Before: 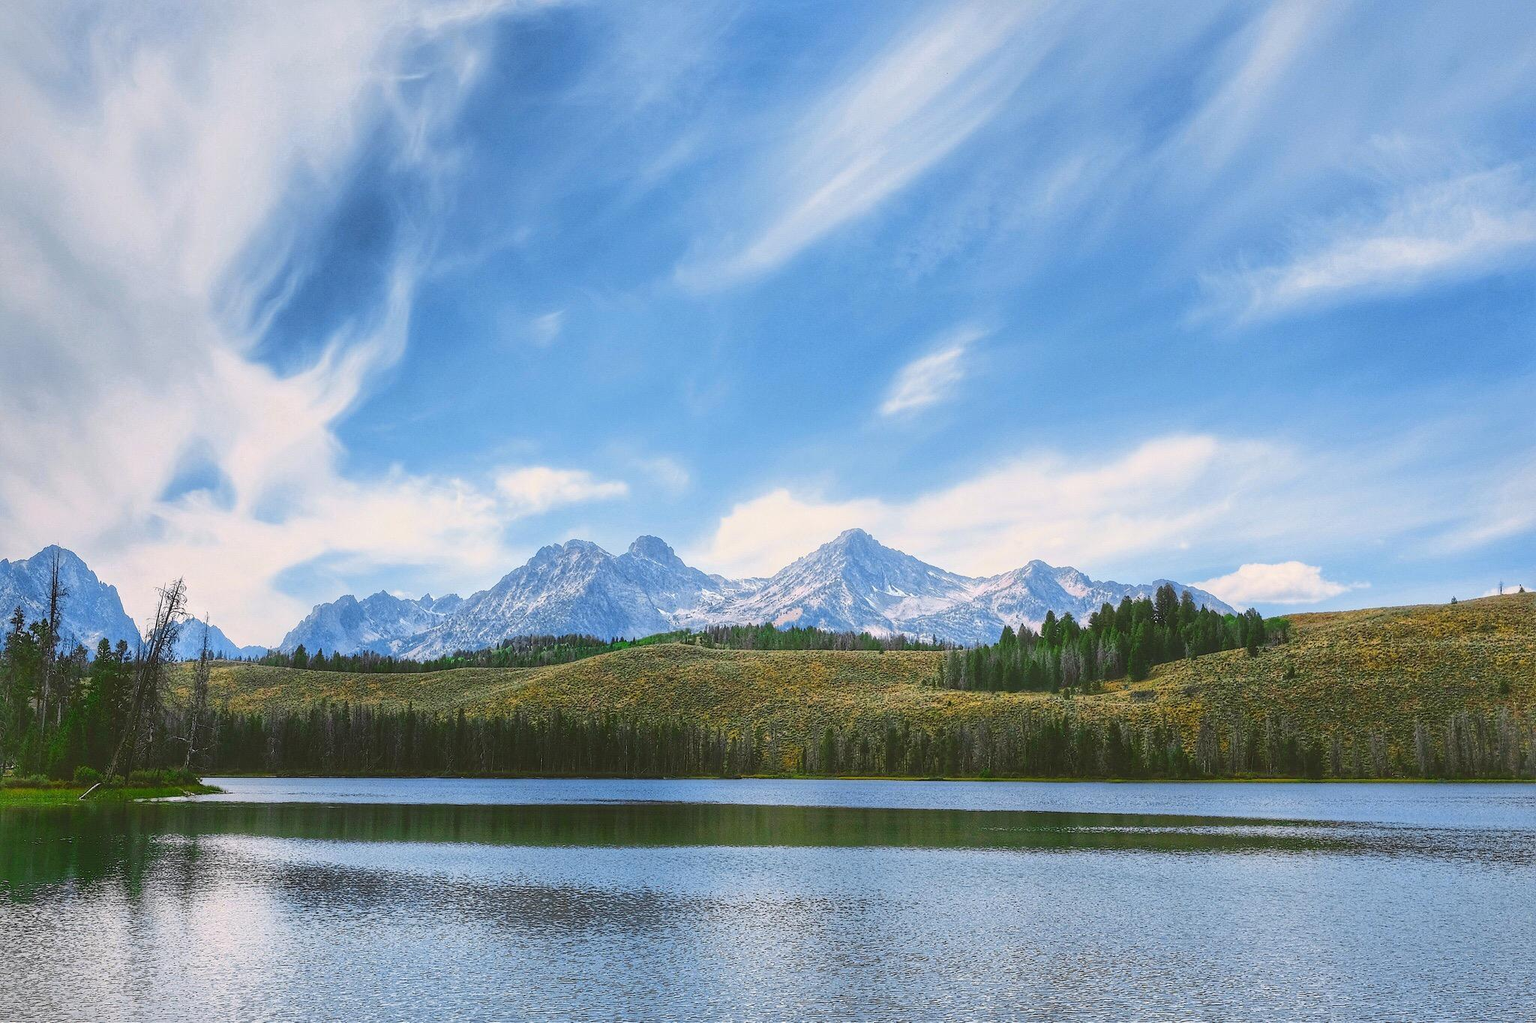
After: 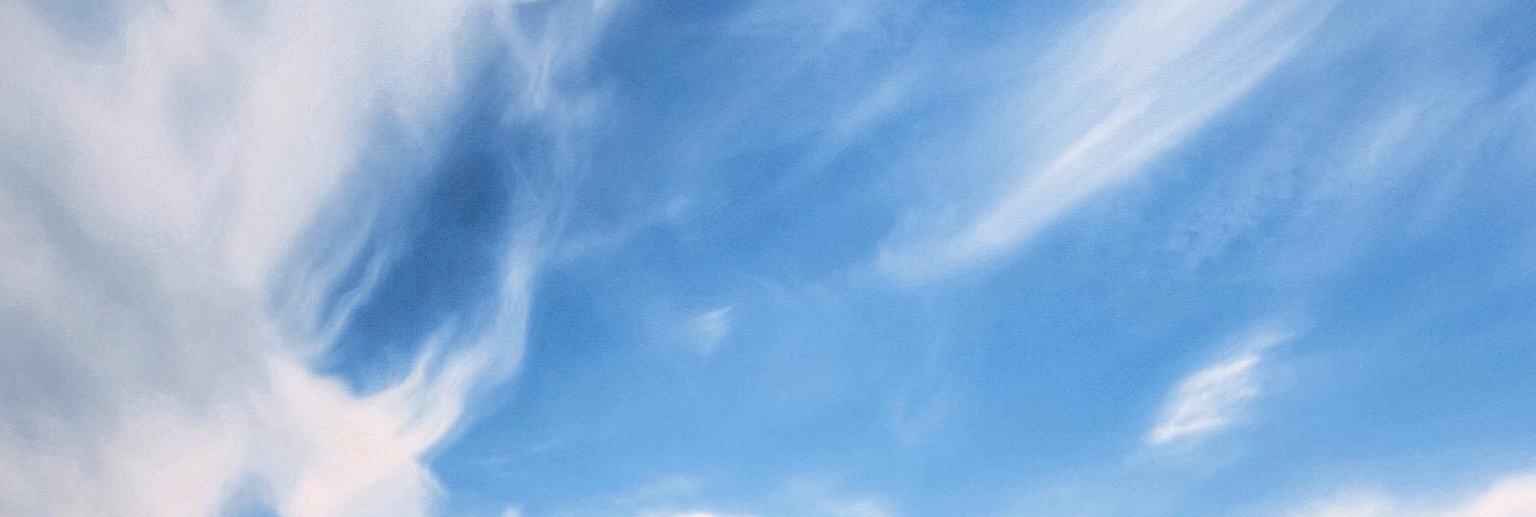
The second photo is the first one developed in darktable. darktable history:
local contrast: on, module defaults
crop: left 0.56%, top 7.632%, right 23.558%, bottom 53.927%
